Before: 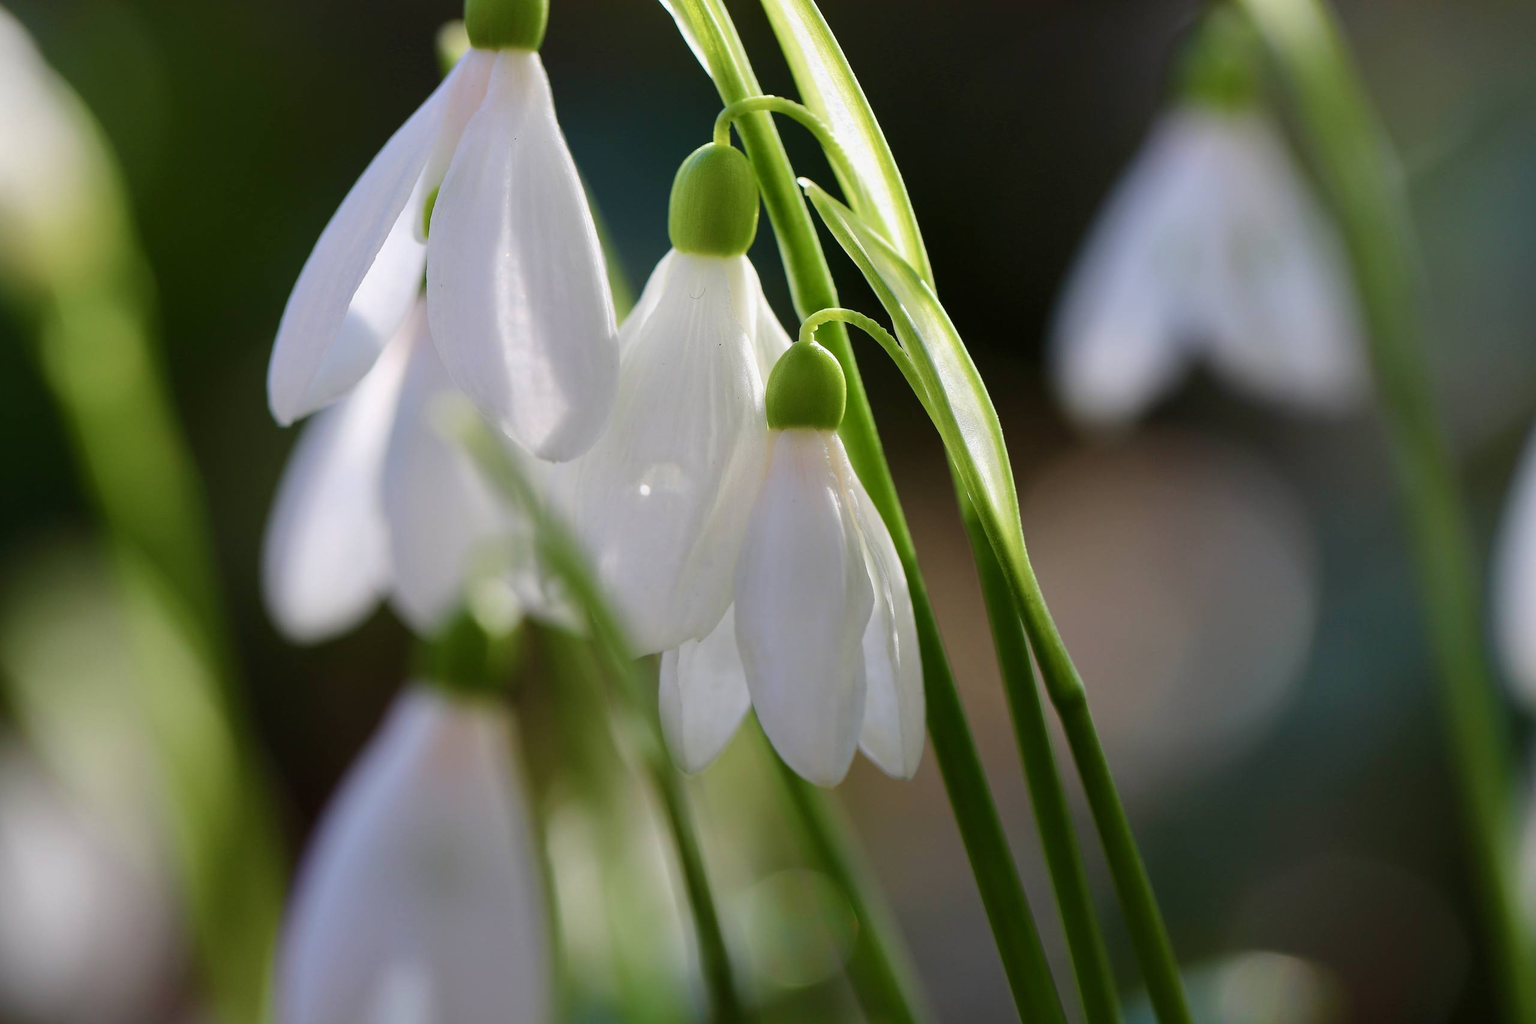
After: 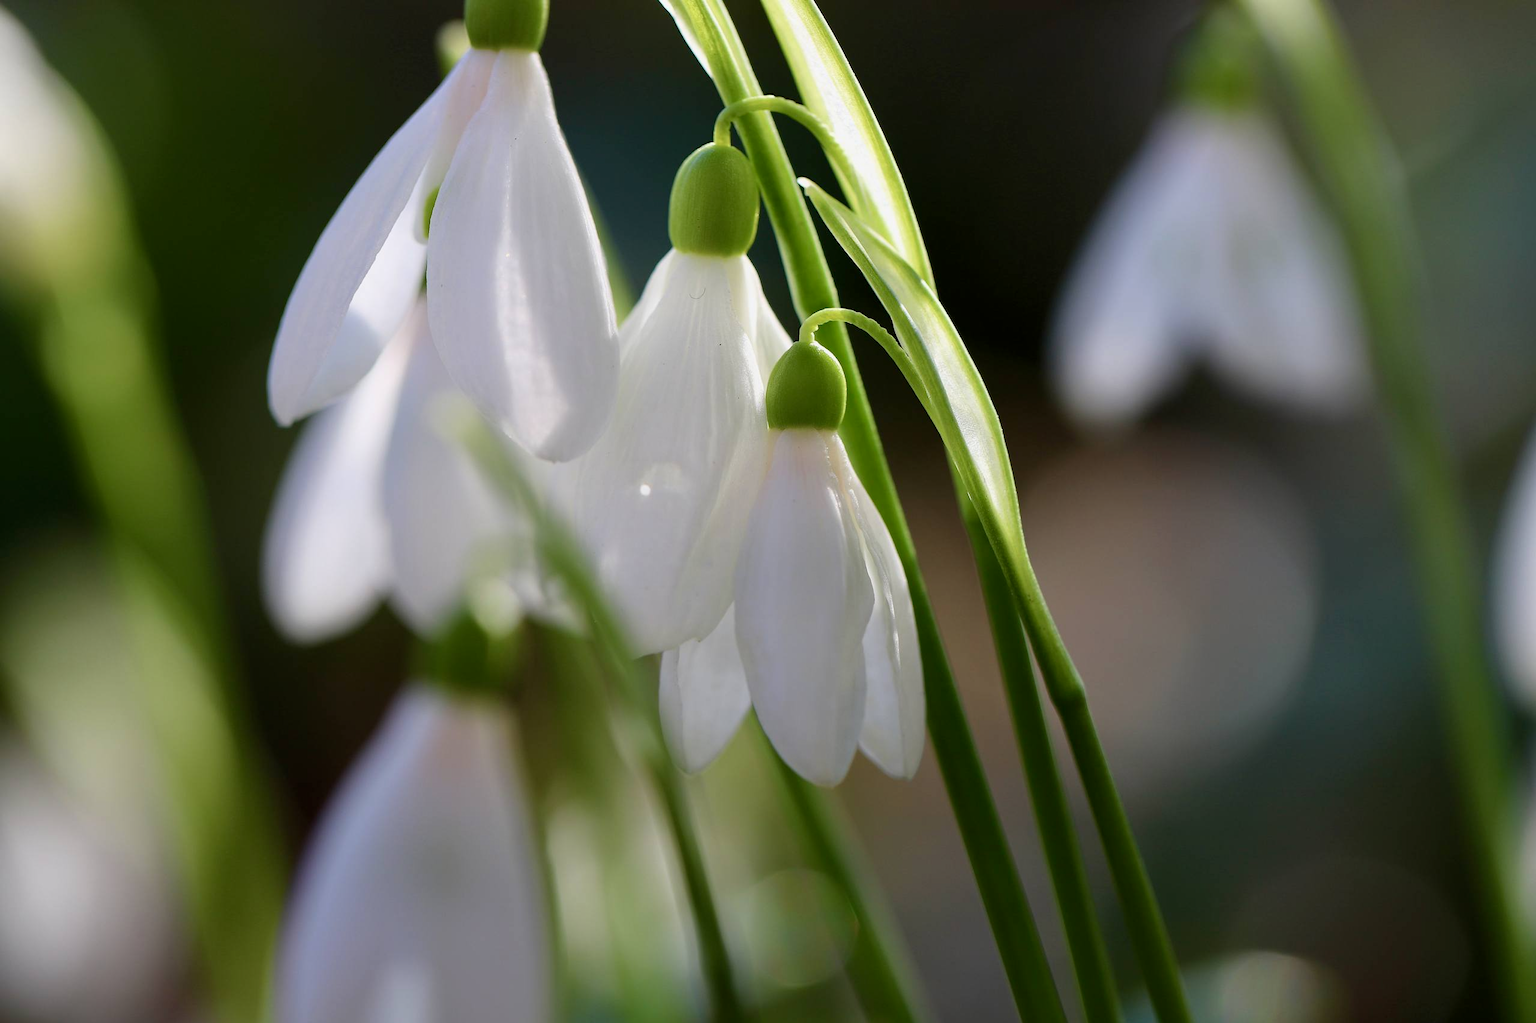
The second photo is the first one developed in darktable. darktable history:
shadows and highlights: shadows 0, highlights 40
exposure: black level correction 0.002, exposure -0.1 EV, compensate highlight preservation false
